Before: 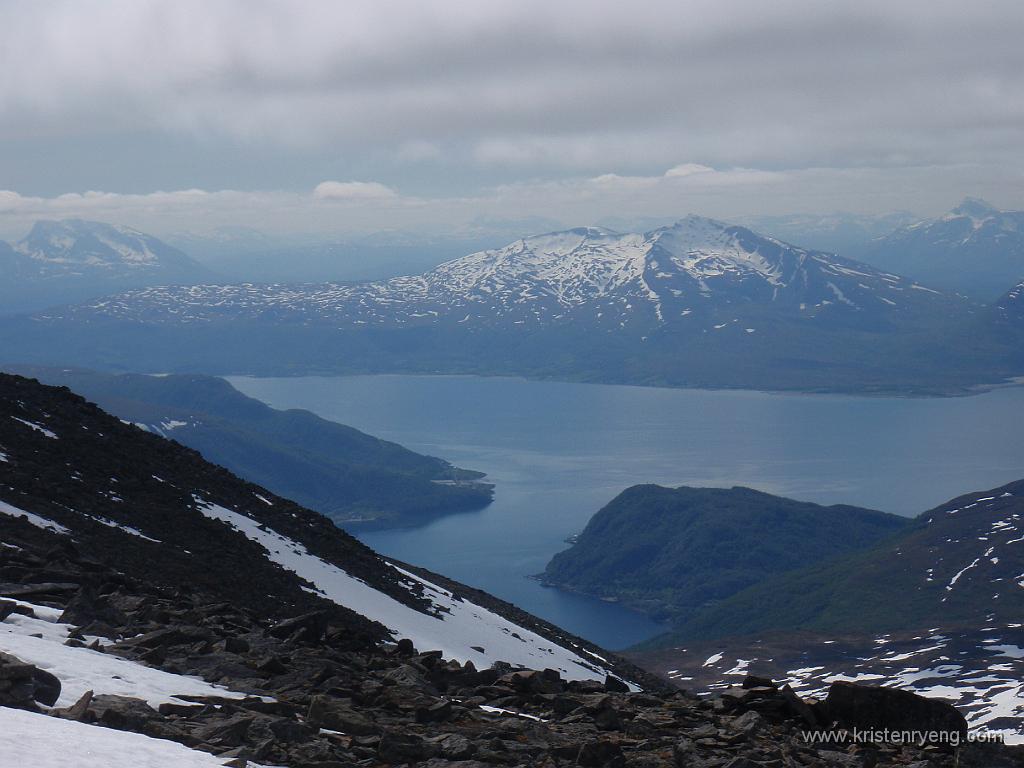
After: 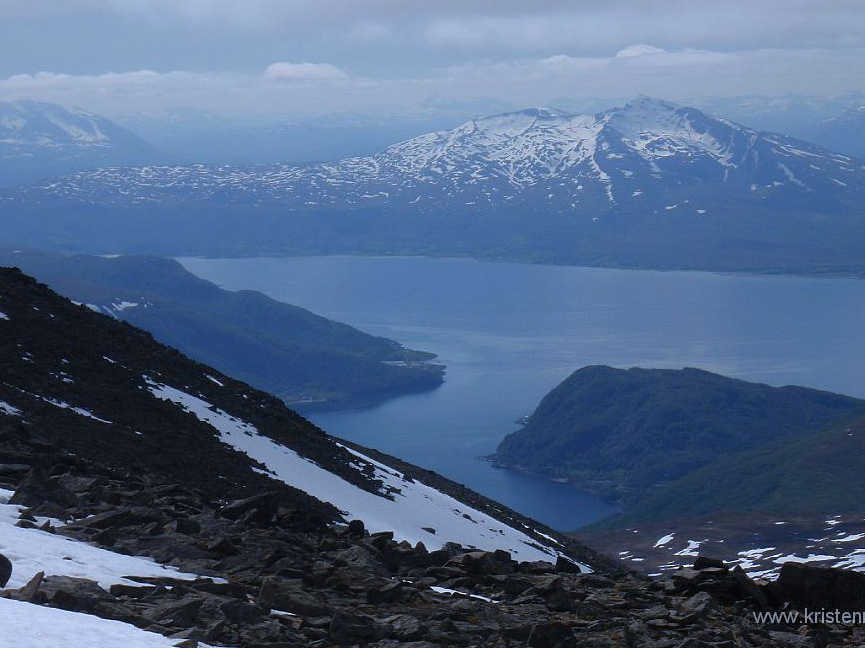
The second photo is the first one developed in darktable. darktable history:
crop and rotate: left 4.842%, top 15.51%, right 10.668%
white balance: red 0.931, blue 1.11
